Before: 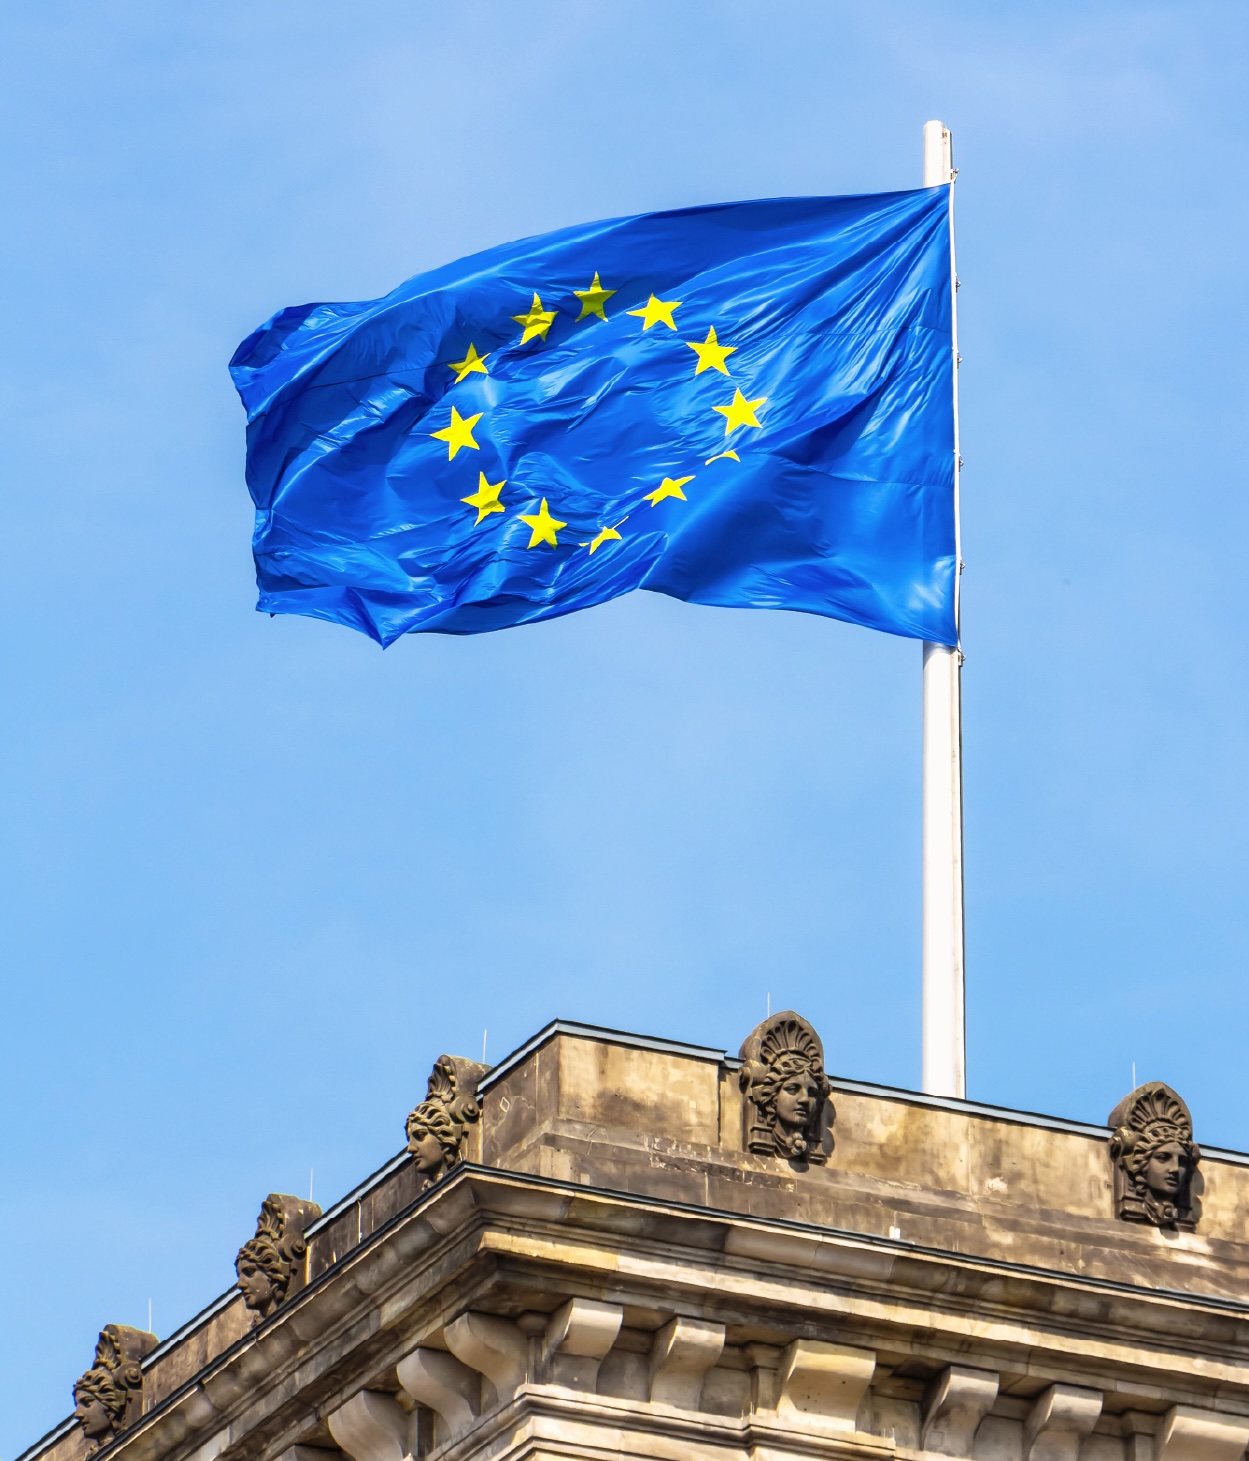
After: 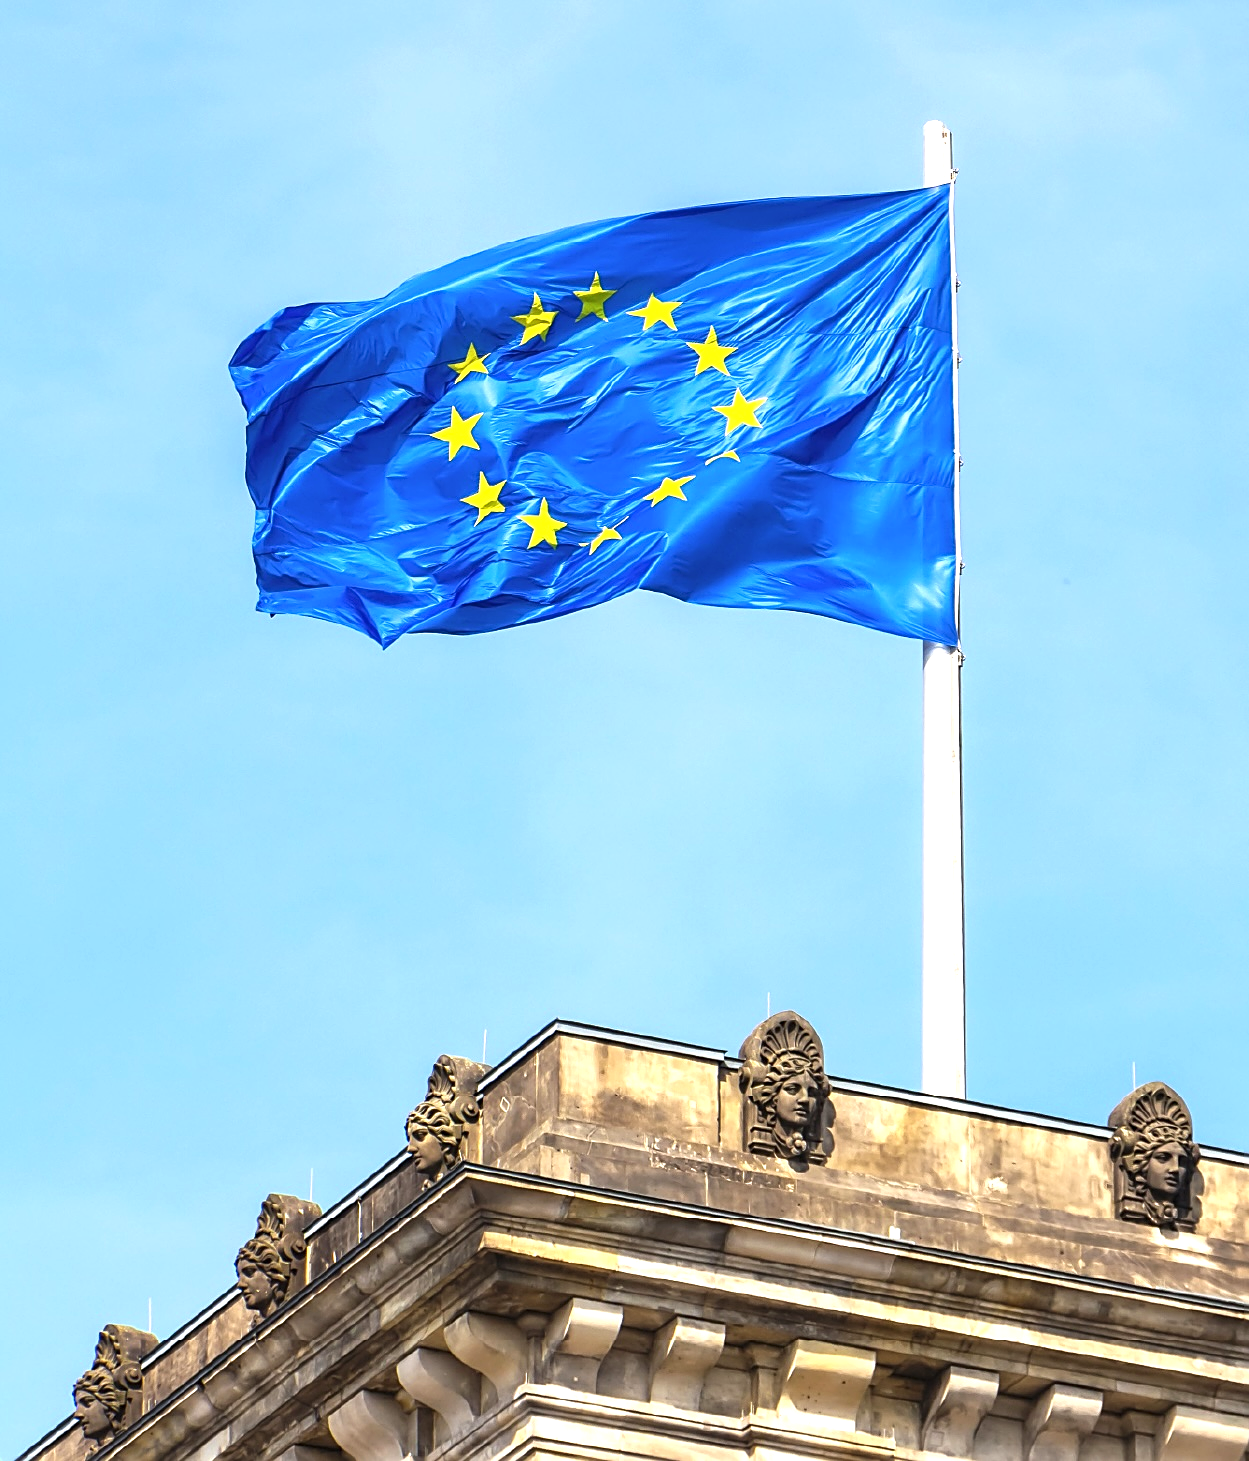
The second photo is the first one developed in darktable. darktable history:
sharpen: on, module defaults
exposure: black level correction -0.002, exposure 0.54 EV, compensate highlight preservation false
